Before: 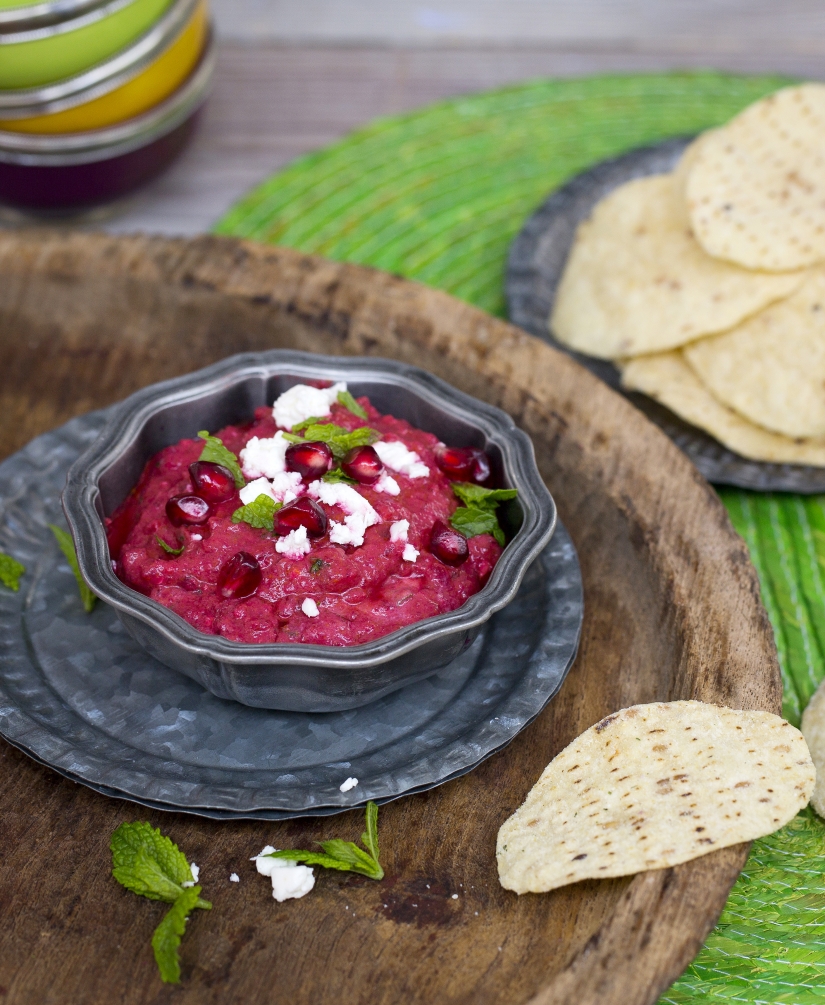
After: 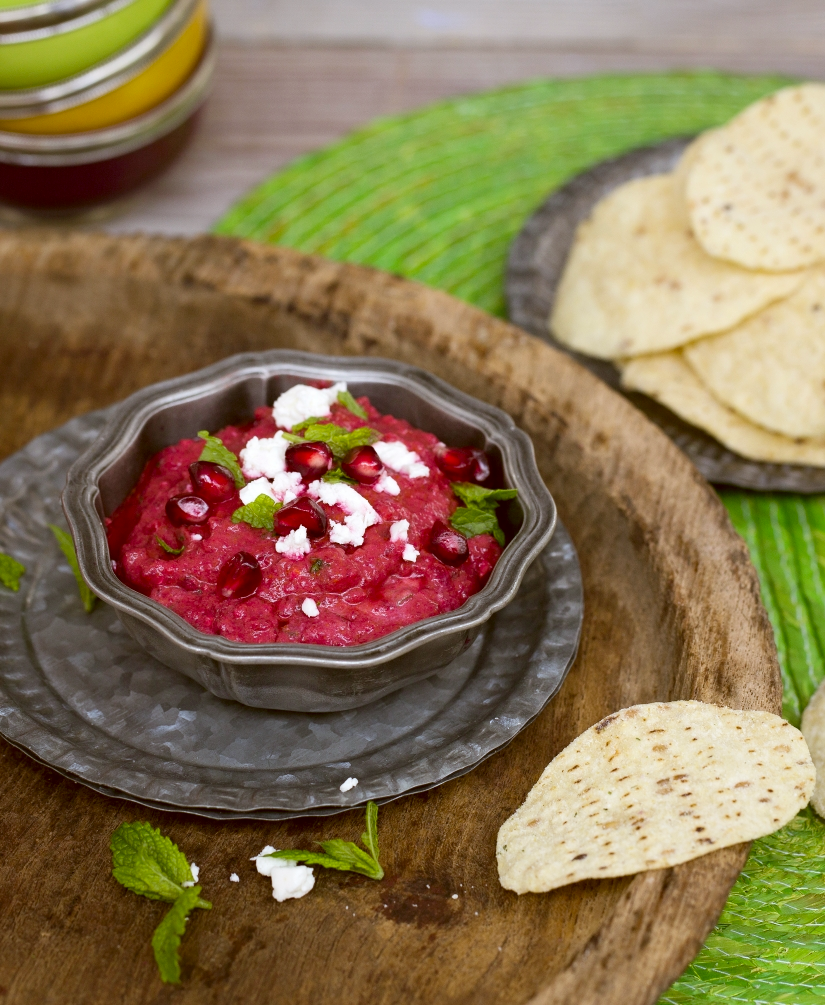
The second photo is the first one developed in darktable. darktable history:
color correction: highlights a* -0.378, highlights b* 0.149, shadows a* 5.11, shadows b* 20.36
